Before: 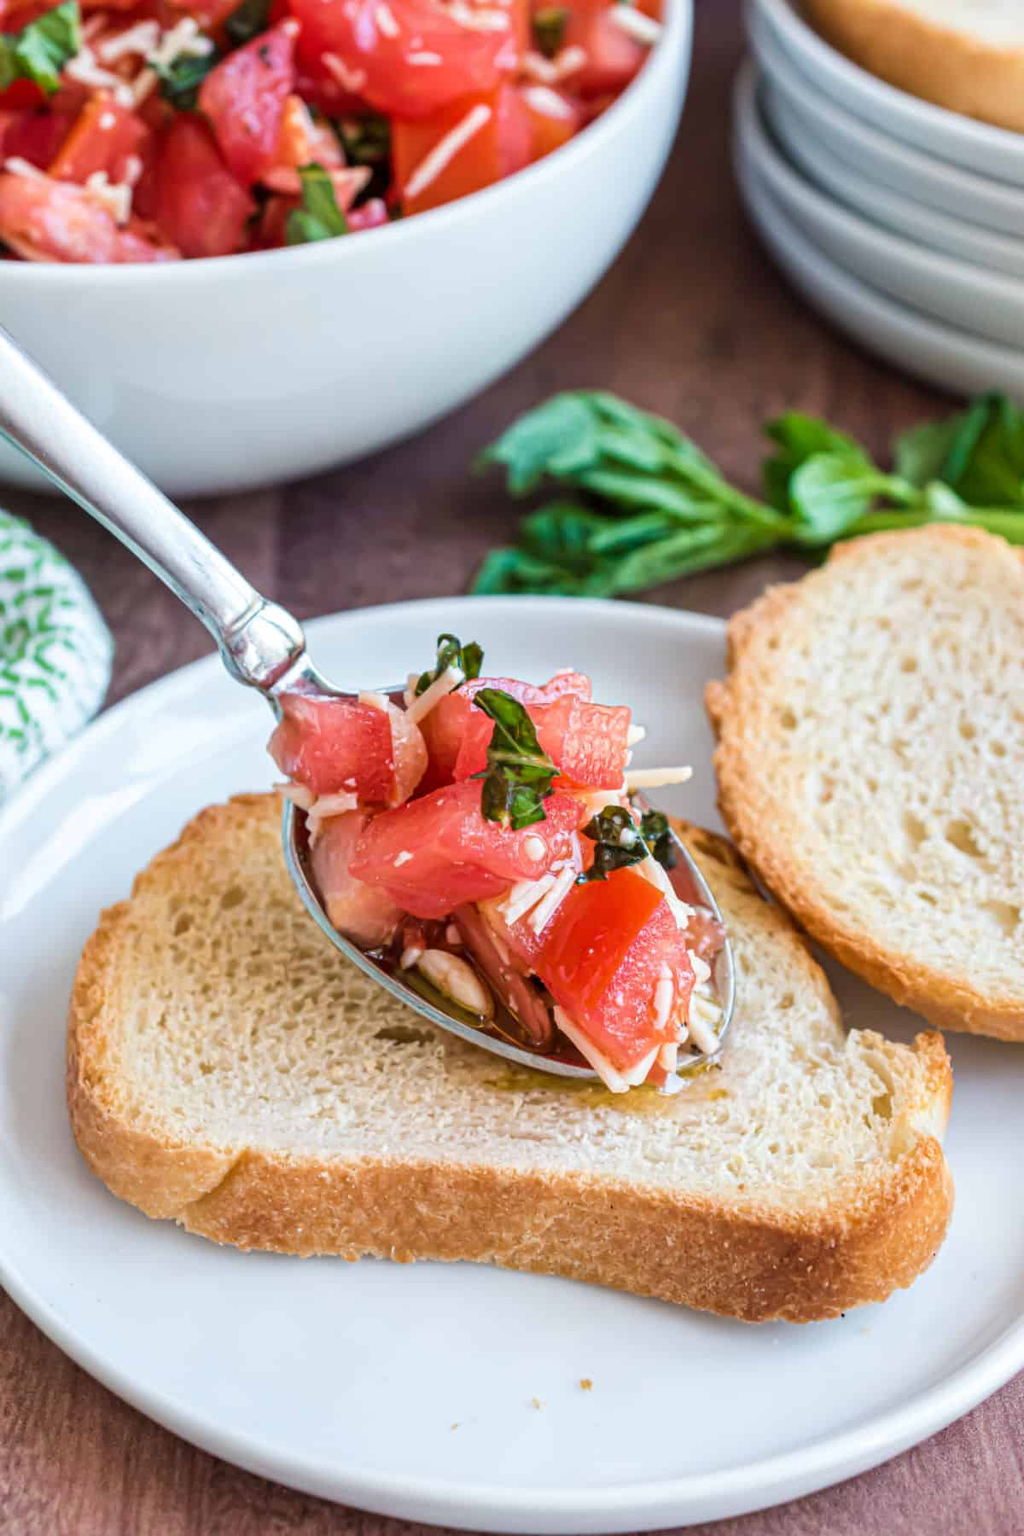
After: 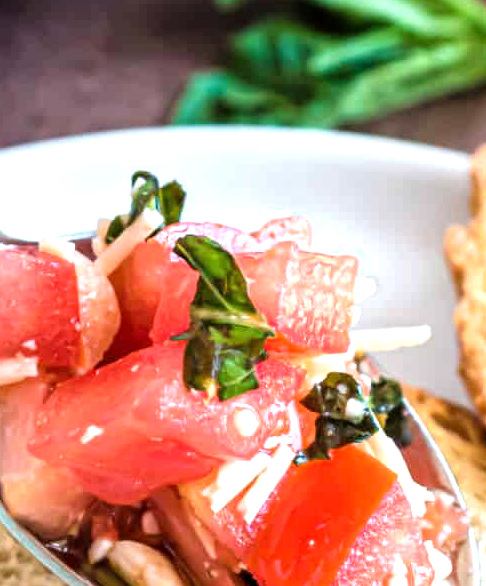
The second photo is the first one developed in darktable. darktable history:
tone equalizer: -8 EV -0.732 EV, -7 EV -0.735 EV, -6 EV -0.587 EV, -5 EV -0.42 EV, -3 EV 0.386 EV, -2 EV 0.6 EV, -1 EV 0.696 EV, +0 EV 0.739 EV
crop: left 31.776%, top 31.809%, right 27.679%, bottom 35.609%
